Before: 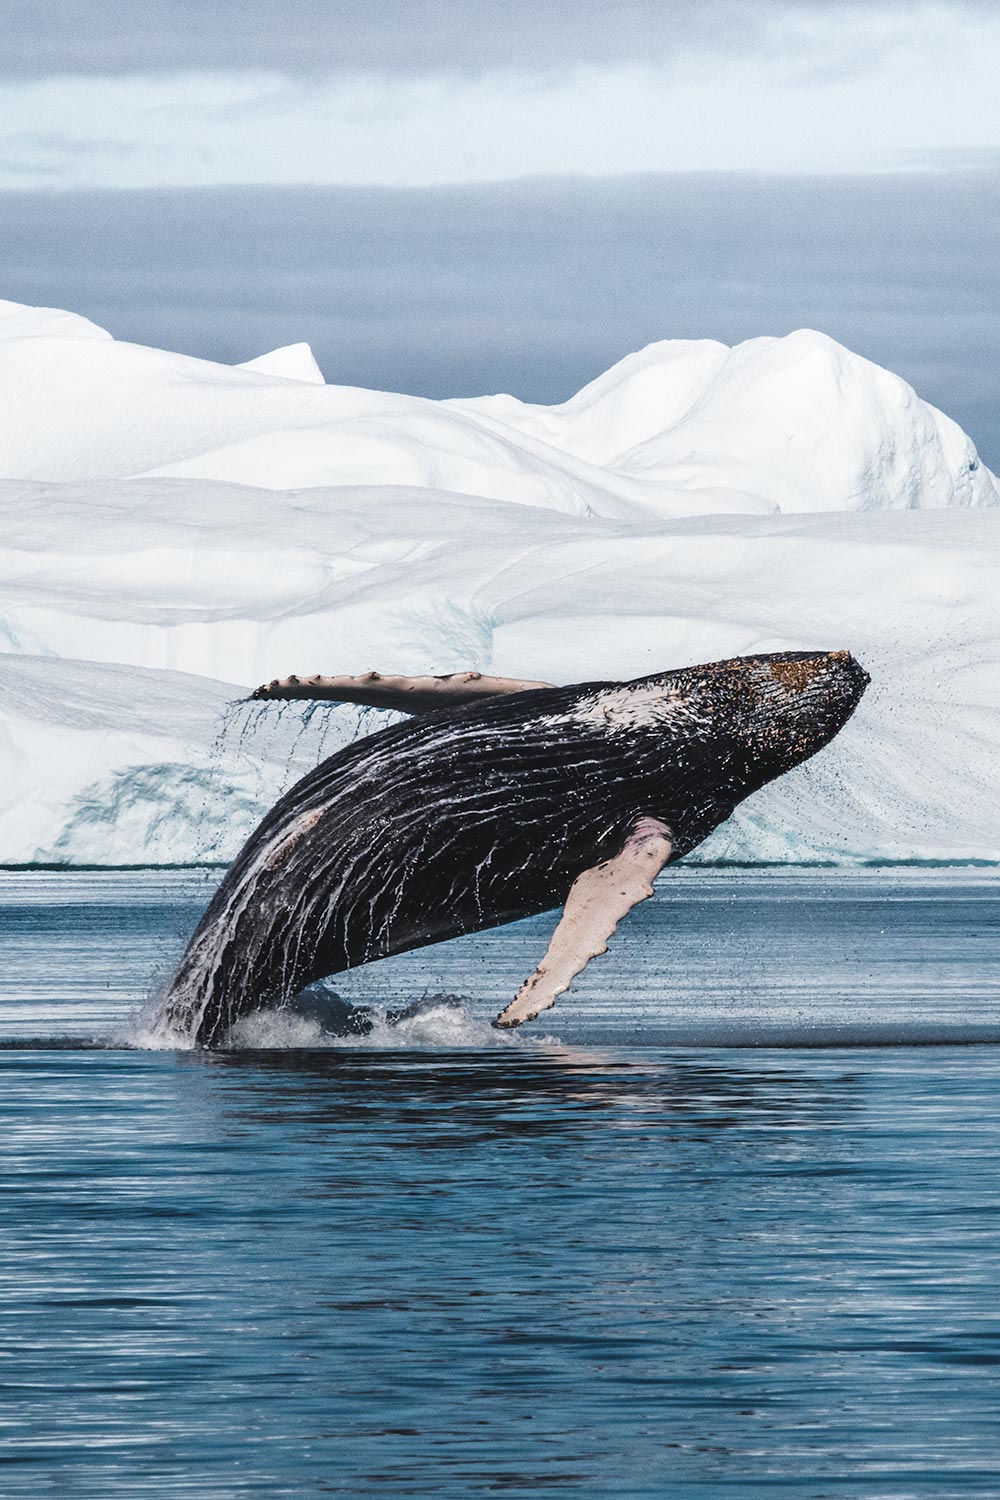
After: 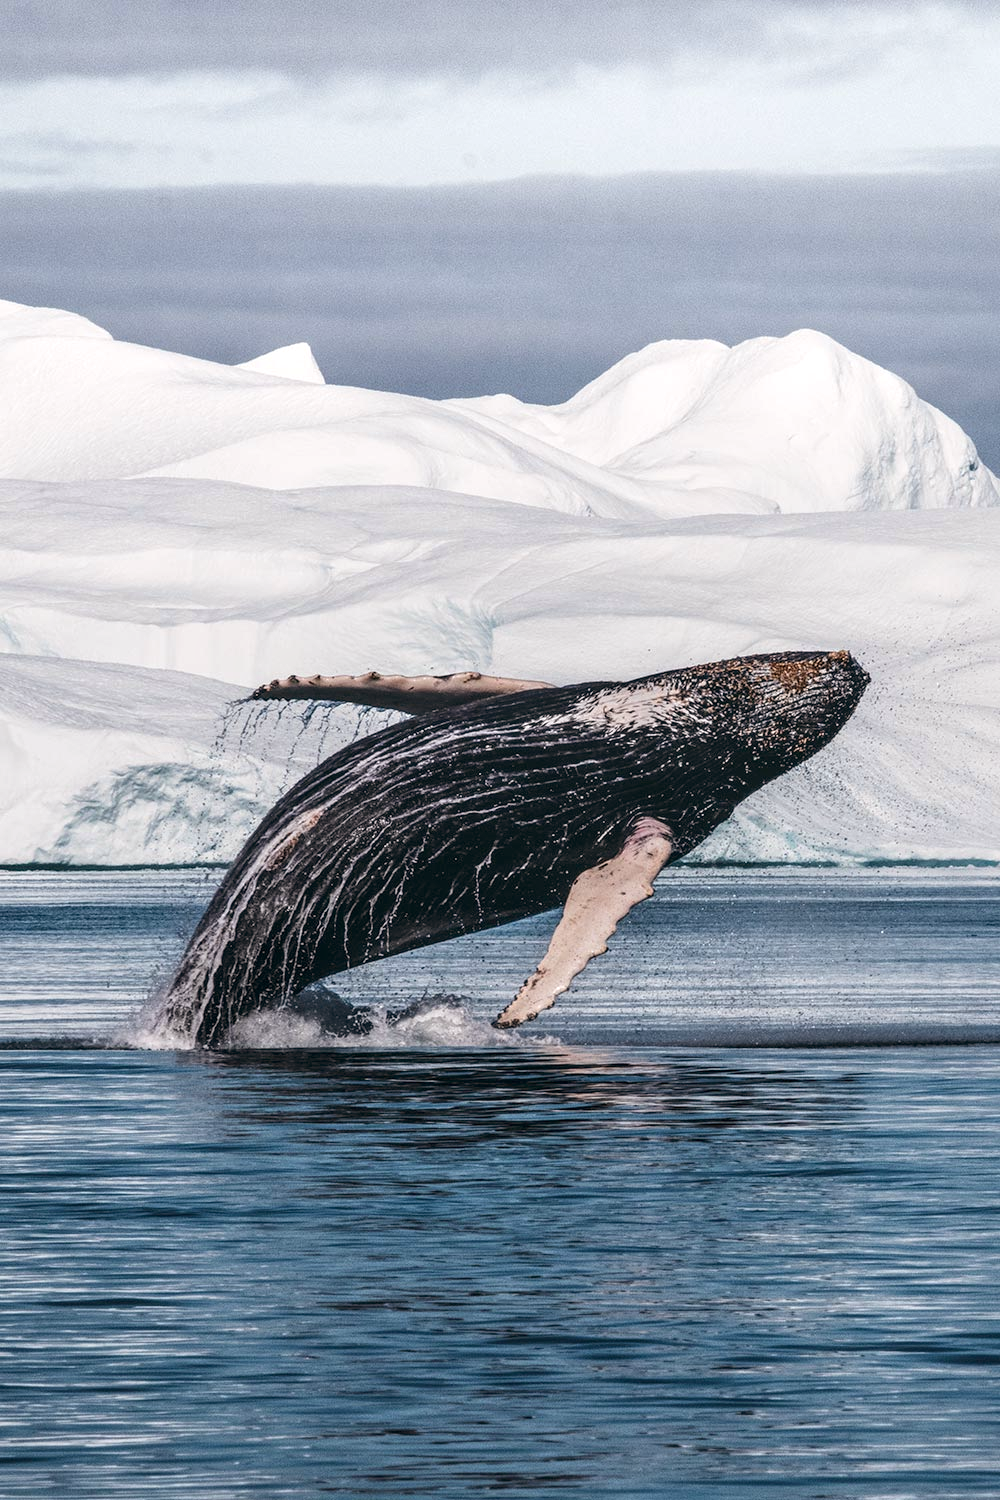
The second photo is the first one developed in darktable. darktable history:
color balance: lift [0.998, 0.998, 1.001, 1.002], gamma [0.995, 1.025, 0.992, 0.975], gain [0.995, 1.02, 0.997, 0.98]
local contrast: on, module defaults
